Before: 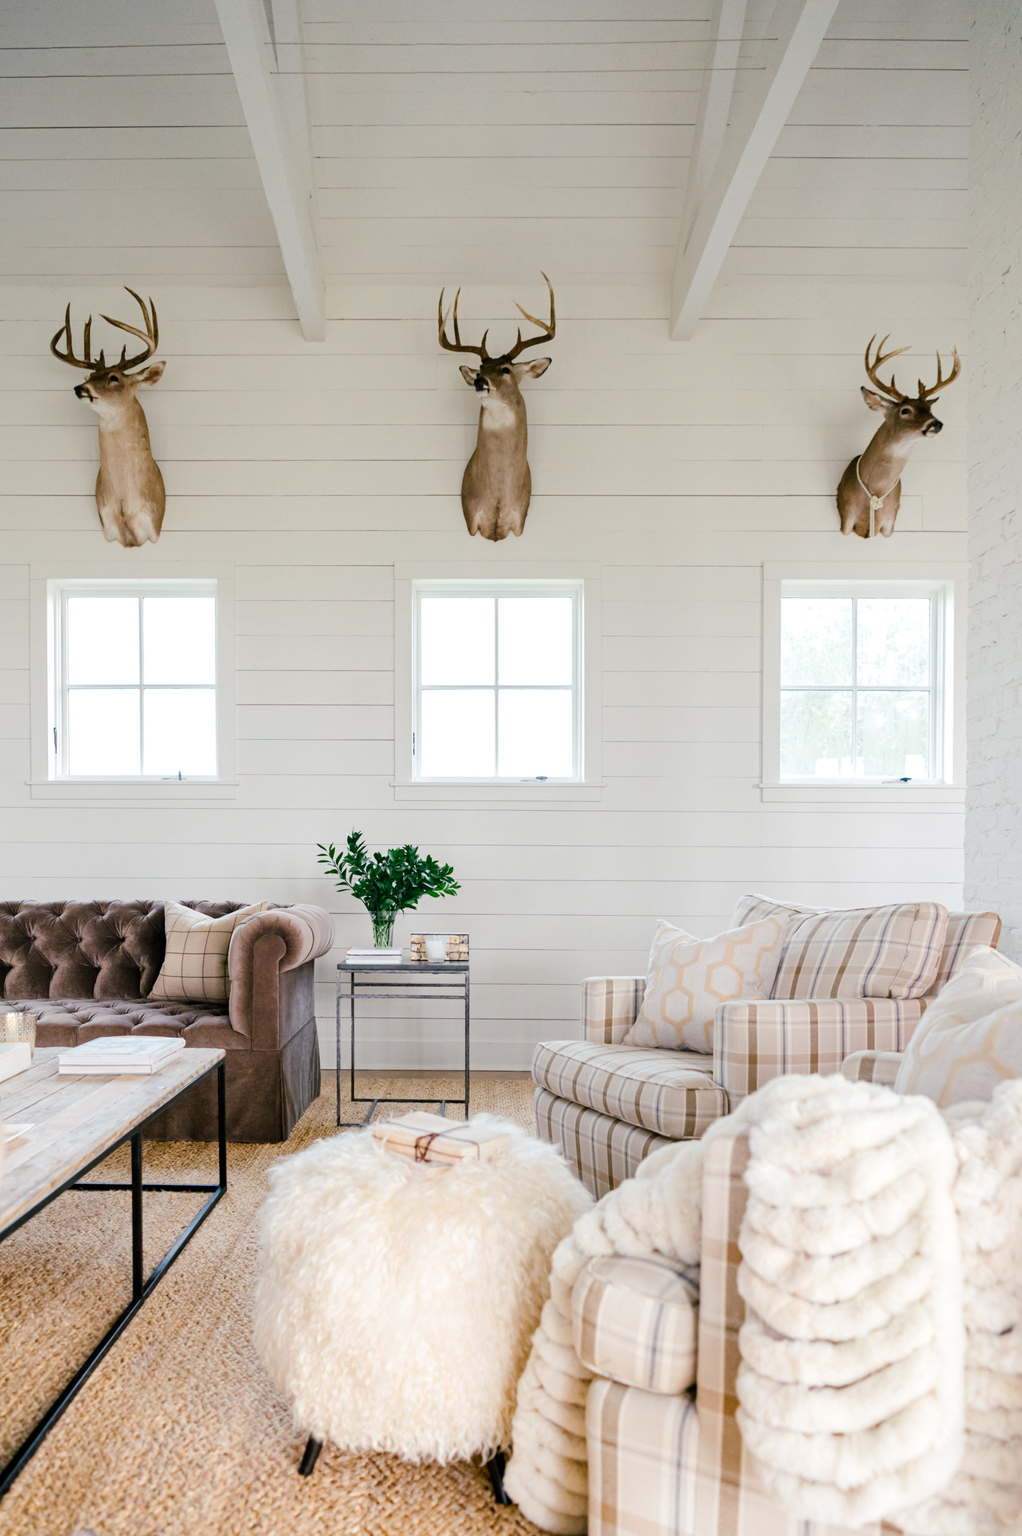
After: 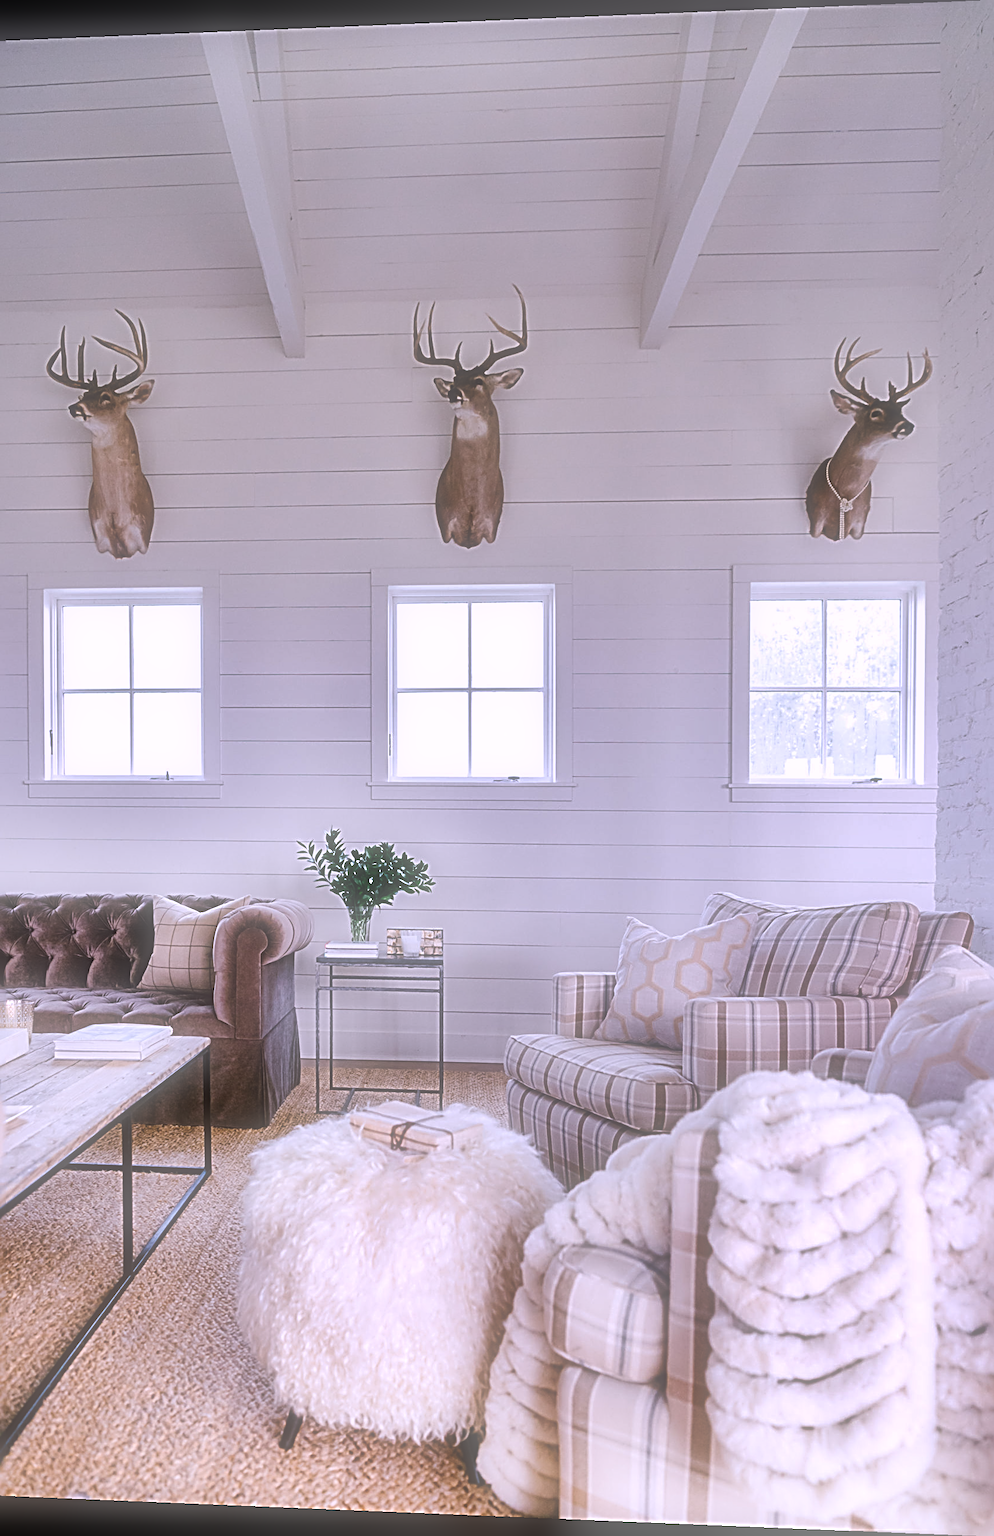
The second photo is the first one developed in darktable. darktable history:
rotate and perspective: lens shift (horizontal) -0.055, automatic cropping off
white balance: red 1.042, blue 1.17
shadows and highlights: shadows 30.63, highlights -63.22, shadows color adjustment 98%, highlights color adjustment 58.61%, soften with gaussian
tone equalizer: -7 EV 0.18 EV, -6 EV 0.12 EV, -5 EV 0.08 EV, -4 EV 0.04 EV, -2 EV -0.02 EV, -1 EV -0.04 EV, +0 EV -0.06 EV, luminance estimator HSV value / RGB max
sharpen: radius 3.69, amount 0.928
soften: size 60.24%, saturation 65.46%, brightness 0.506 EV, mix 25.7%
